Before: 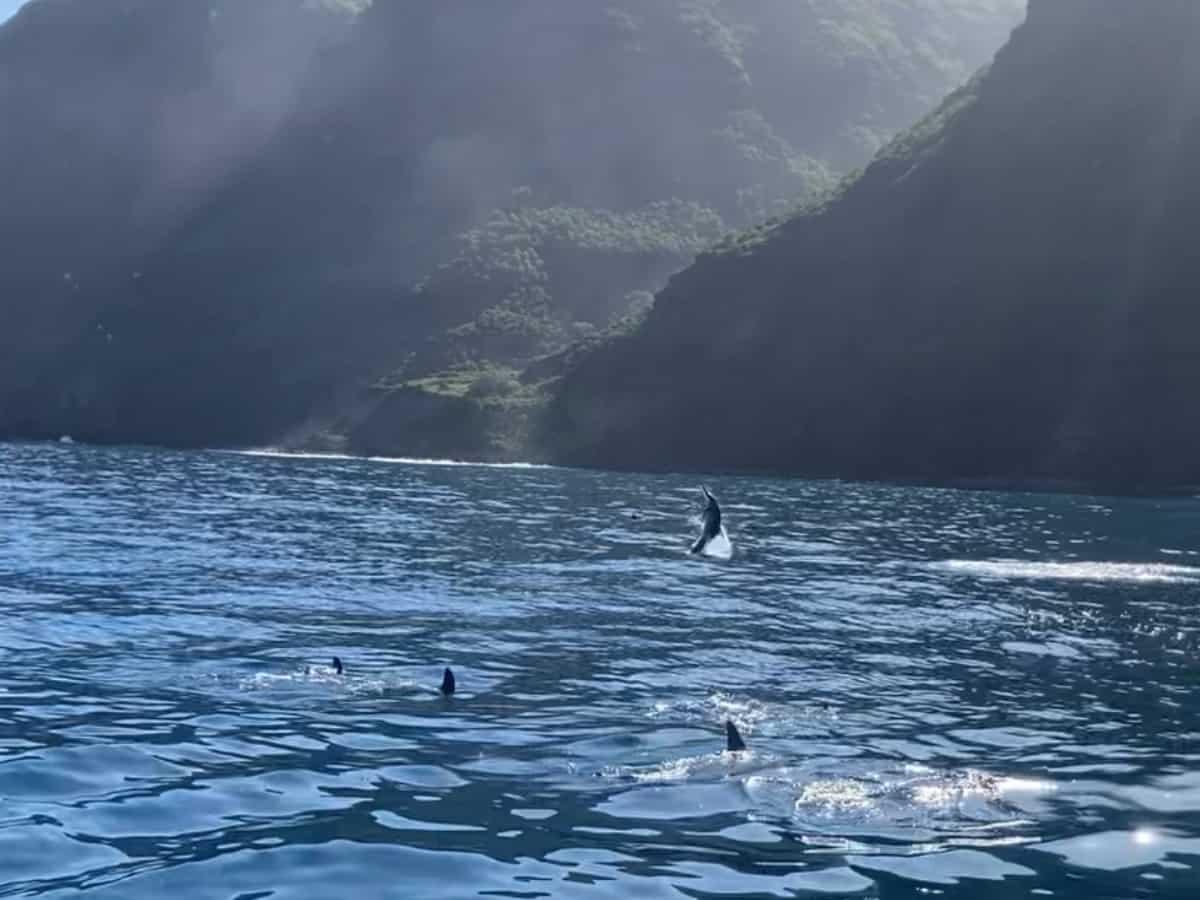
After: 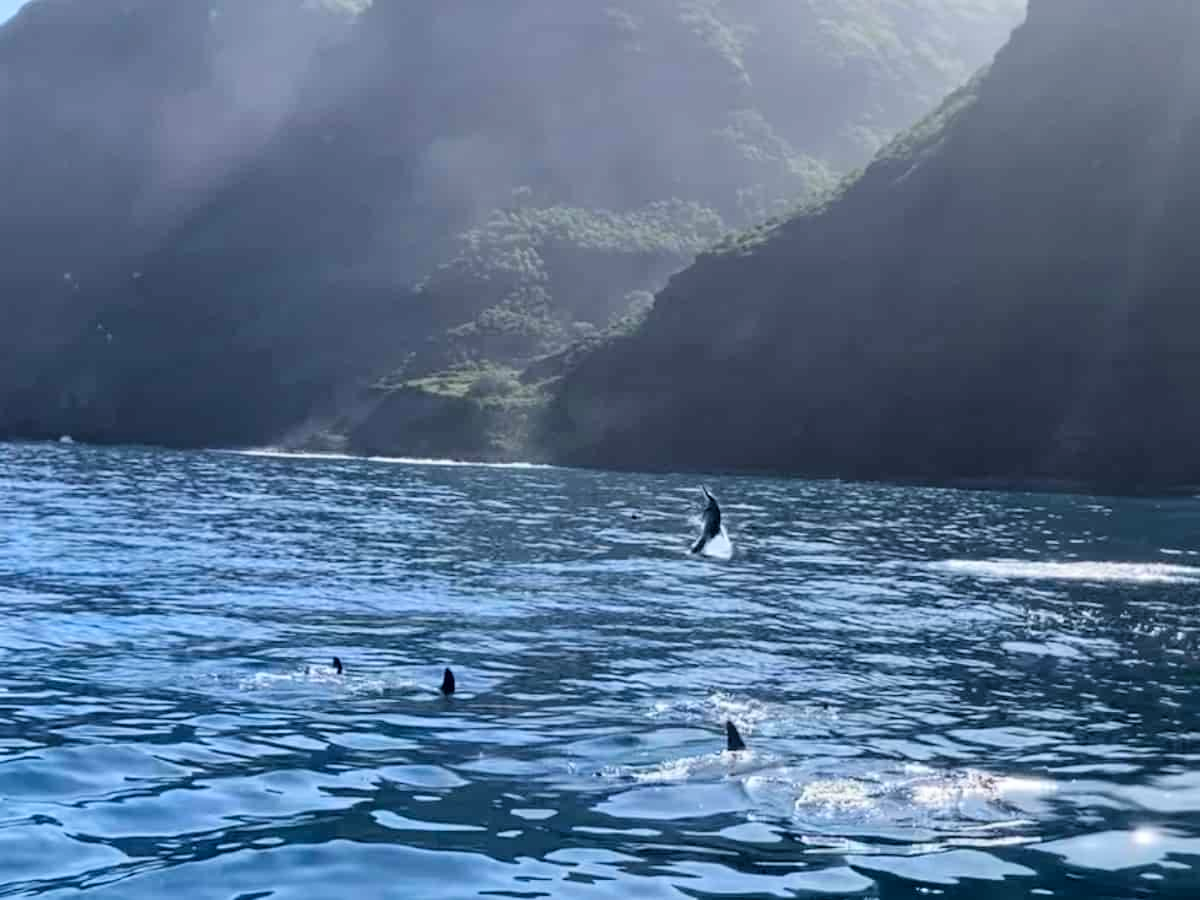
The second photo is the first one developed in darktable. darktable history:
exposure: black level correction 0.005, exposure 0.001 EV, compensate highlight preservation false
tone curve: curves: ch0 [(0, 0) (0.004, 0.001) (0.133, 0.112) (0.325, 0.362) (0.832, 0.893) (1, 1)], color space Lab, linked channels, preserve colors none
